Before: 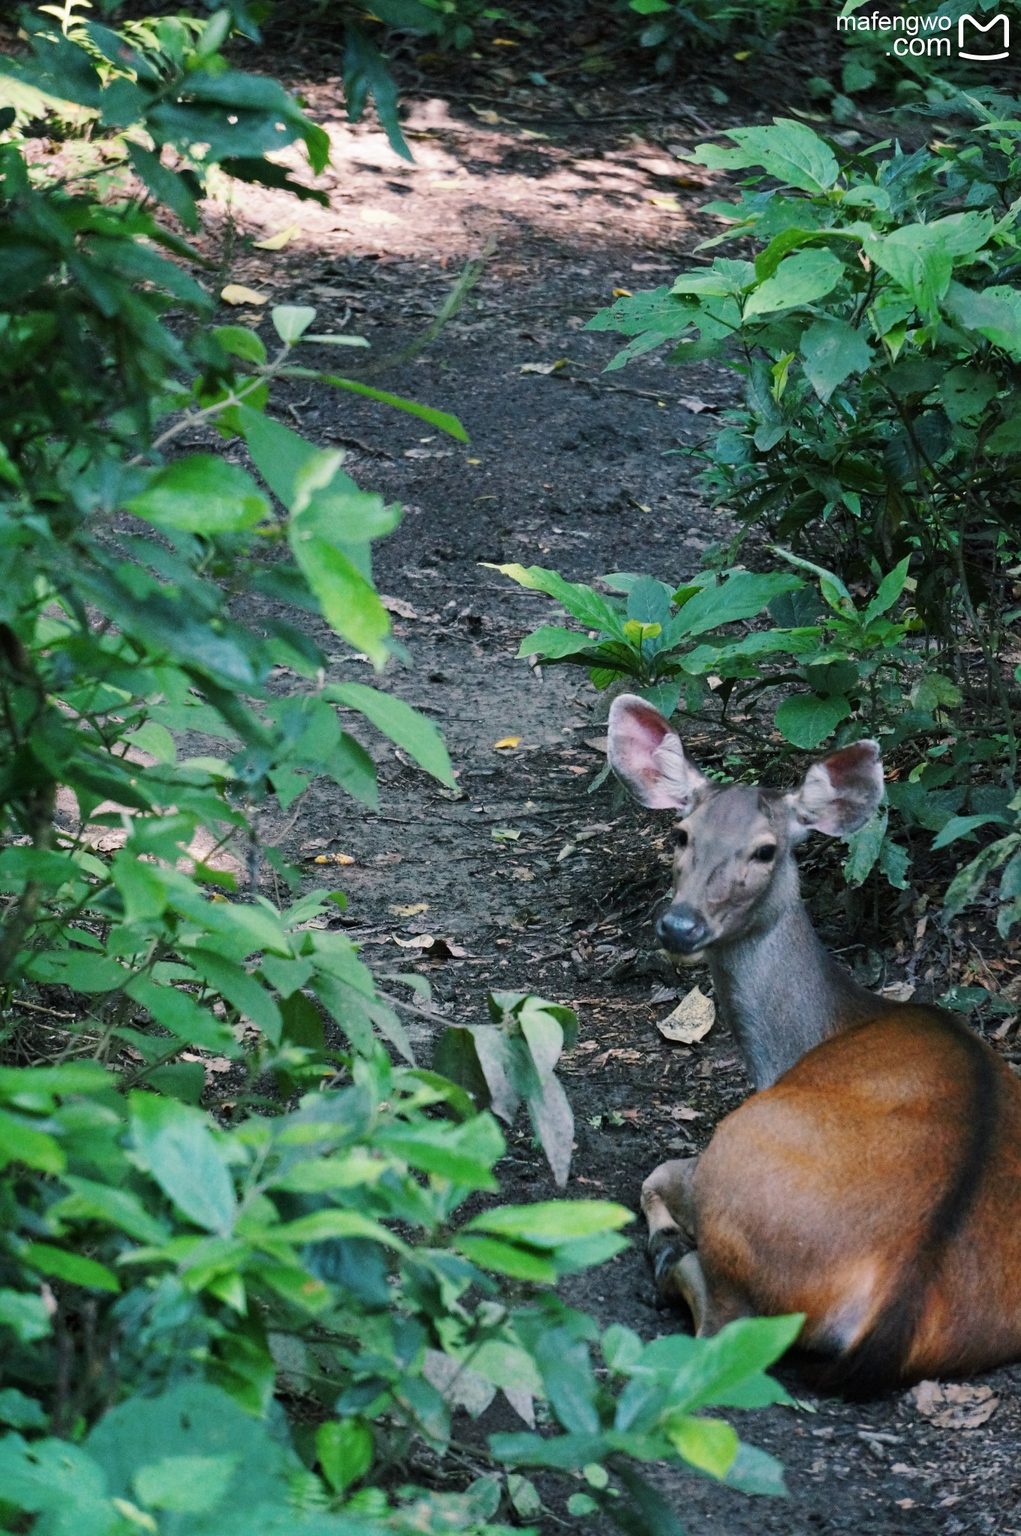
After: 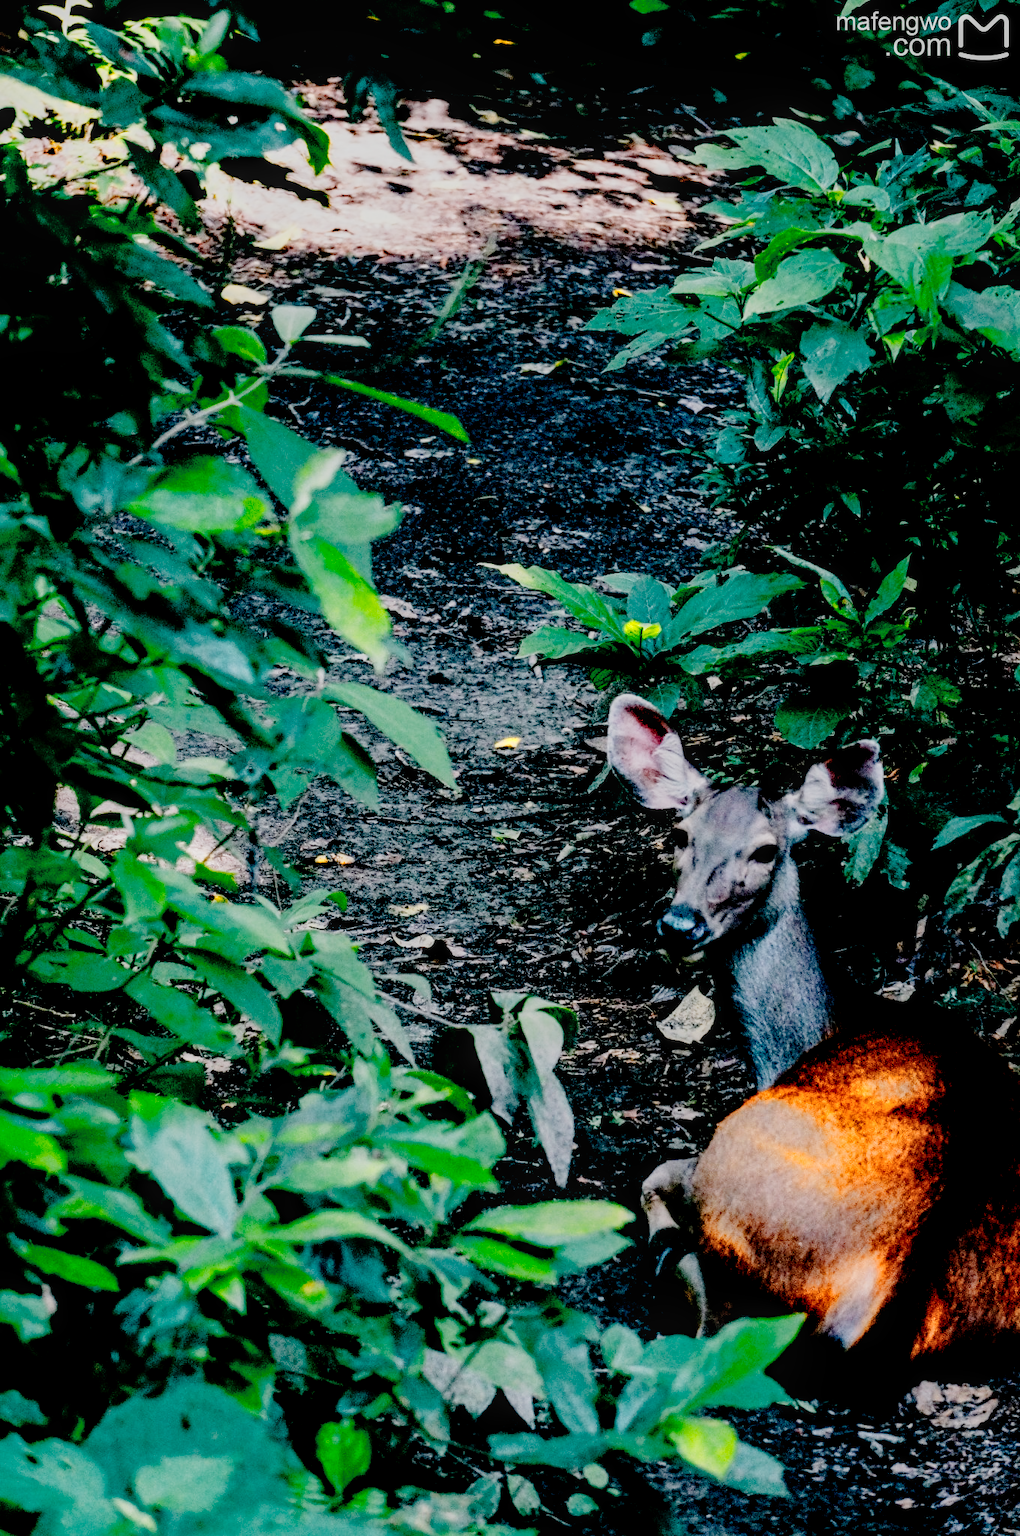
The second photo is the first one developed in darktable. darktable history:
local contrast: on, module defaults
filmic rgb: middle gray luminance 28.86%, black relative exposure -10.24 EV, white relative exposure 5.49 EV, target black luminance 0%, hardness 3.97, latitude 2.25%, contrast 1.131, highlights saturation mix 4.47%, shadows ↔ highlights balance 14.63%, preserve chrominance no, color science v5 (2021), iterations of high-quality reconstruction 0, contrast in shadows safe, contrast in highlights safe
color zones: curves: ch0 [(0.018, 0.548) (0.224, 0.64) (0.425, 0.447) (0.675, 0.575) (0.732, 0.579)]; ch1 [(0.066, 0.487) (0.25, 0.5) (0.404, 0.43) (0.75, 0.421) (0.956, 0.421)]; ch2 [(0.044, 0.561) (0.215, 0.465) (0.399, 0.544) (0.465, 0.548) (0.614, 0.447) (0.724, 0.43) (0.882, 0.623) (0.956, 0.632)]
exposure: black level correction 0.057, compensate highlight preservation false
tone curve: curves: ch0 [(0, 0) (0.003, 0.003) (0.011, 0.006) (0.025, 0.015) (0.044, 0.025) (0.069, 0.034) (0.1, 0.052) (0.136, 0.092) (0.177, 0.157) (0.224, 0.228) (0.277, 0.305) (0.335, 0.392) (0.399, 0.466) (0.468, 0.543) (0.543, 0.612) (0.623, 0.692) (0.709, 0.78) (0.801, 0.865) (0.898, 0.935) (1, 1)], preserve colors none
